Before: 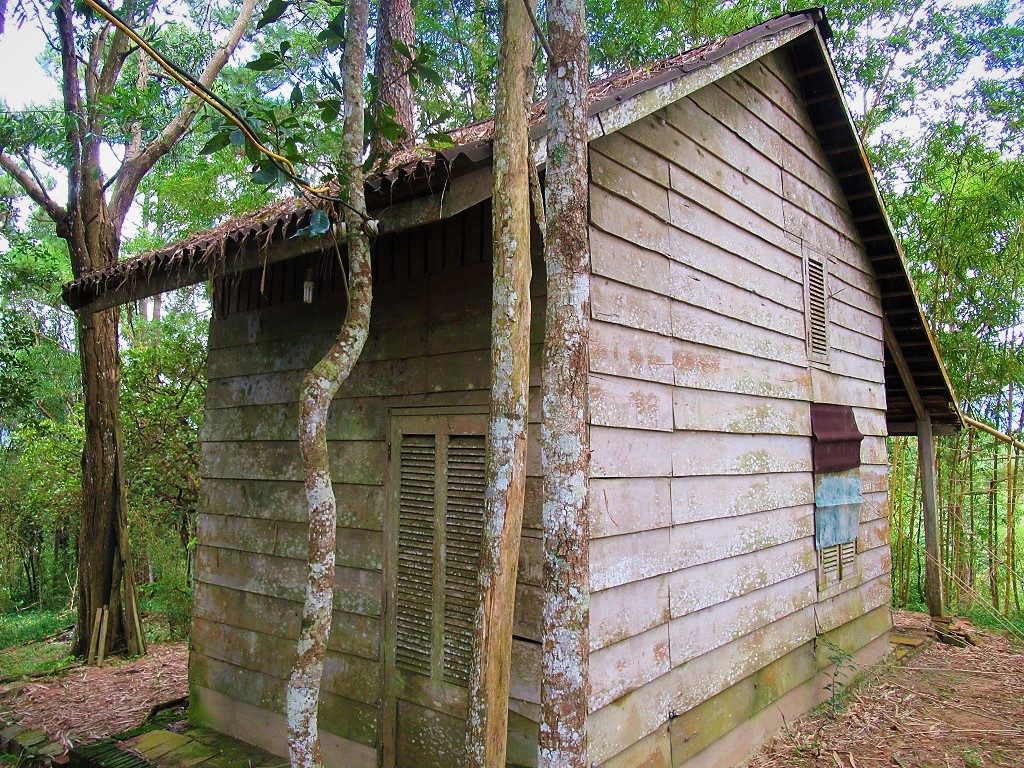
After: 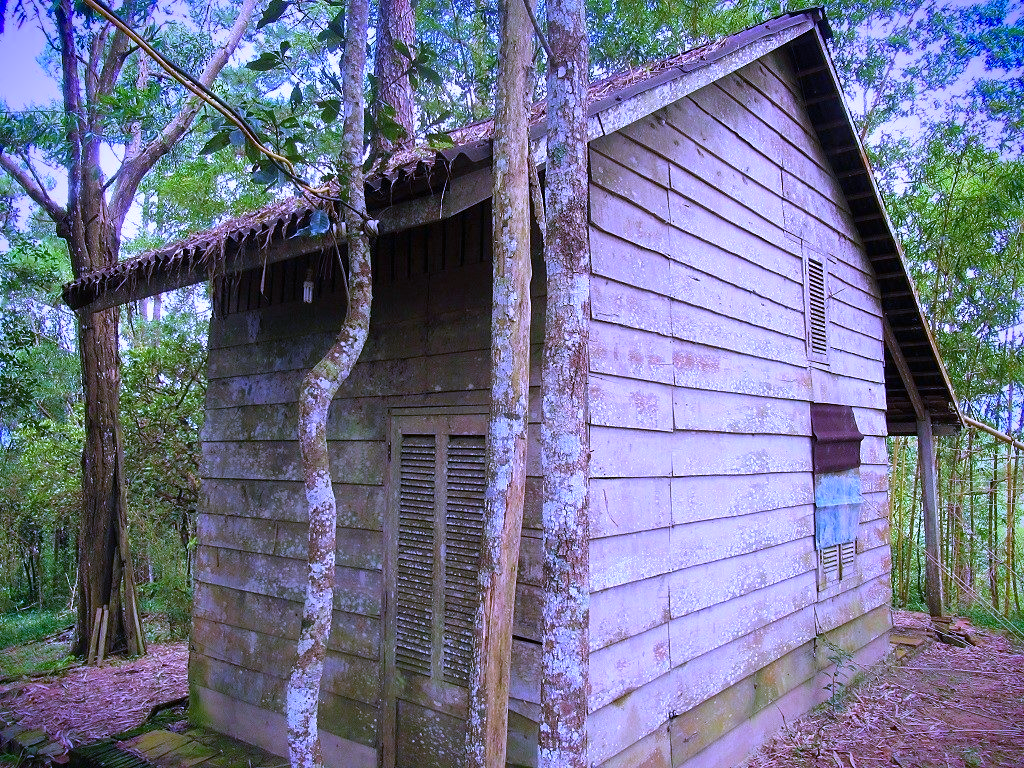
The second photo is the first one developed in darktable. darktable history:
white balance: red 0.98, blue 1.61
vignetting: fall-off start 88.53%, fall-off radius 44.2%, saturation 0.376, width/height ratio 1.161
